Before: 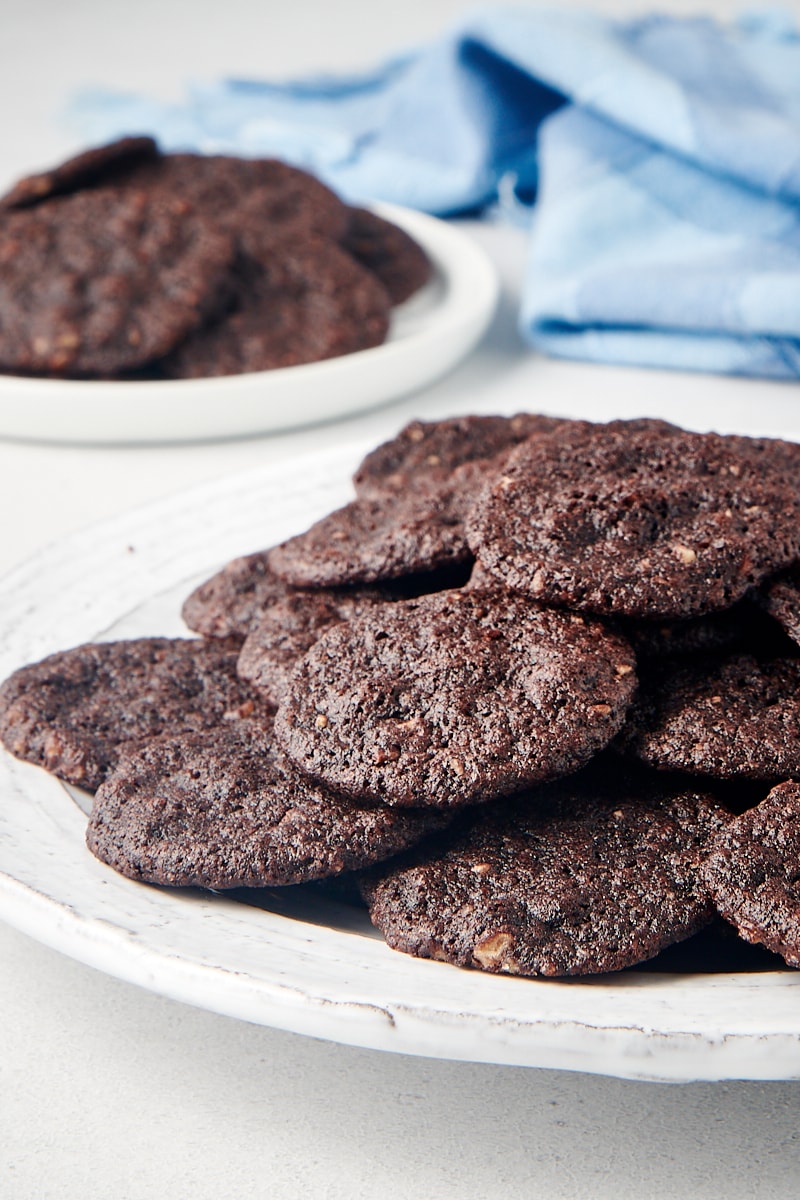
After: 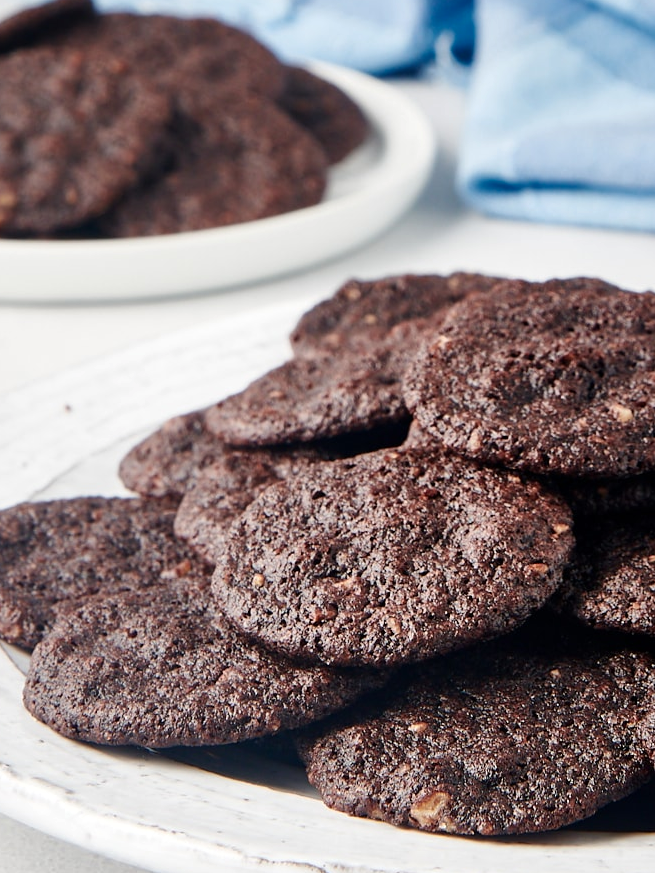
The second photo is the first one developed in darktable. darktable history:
crop: left 7.902%, top 11.756%, right 10.128%, bottom 15.427%
shadows and highlights: radius 126.82, shadows 30.36, highlights -30.9, low approximation 0.01, soften with gaussian
